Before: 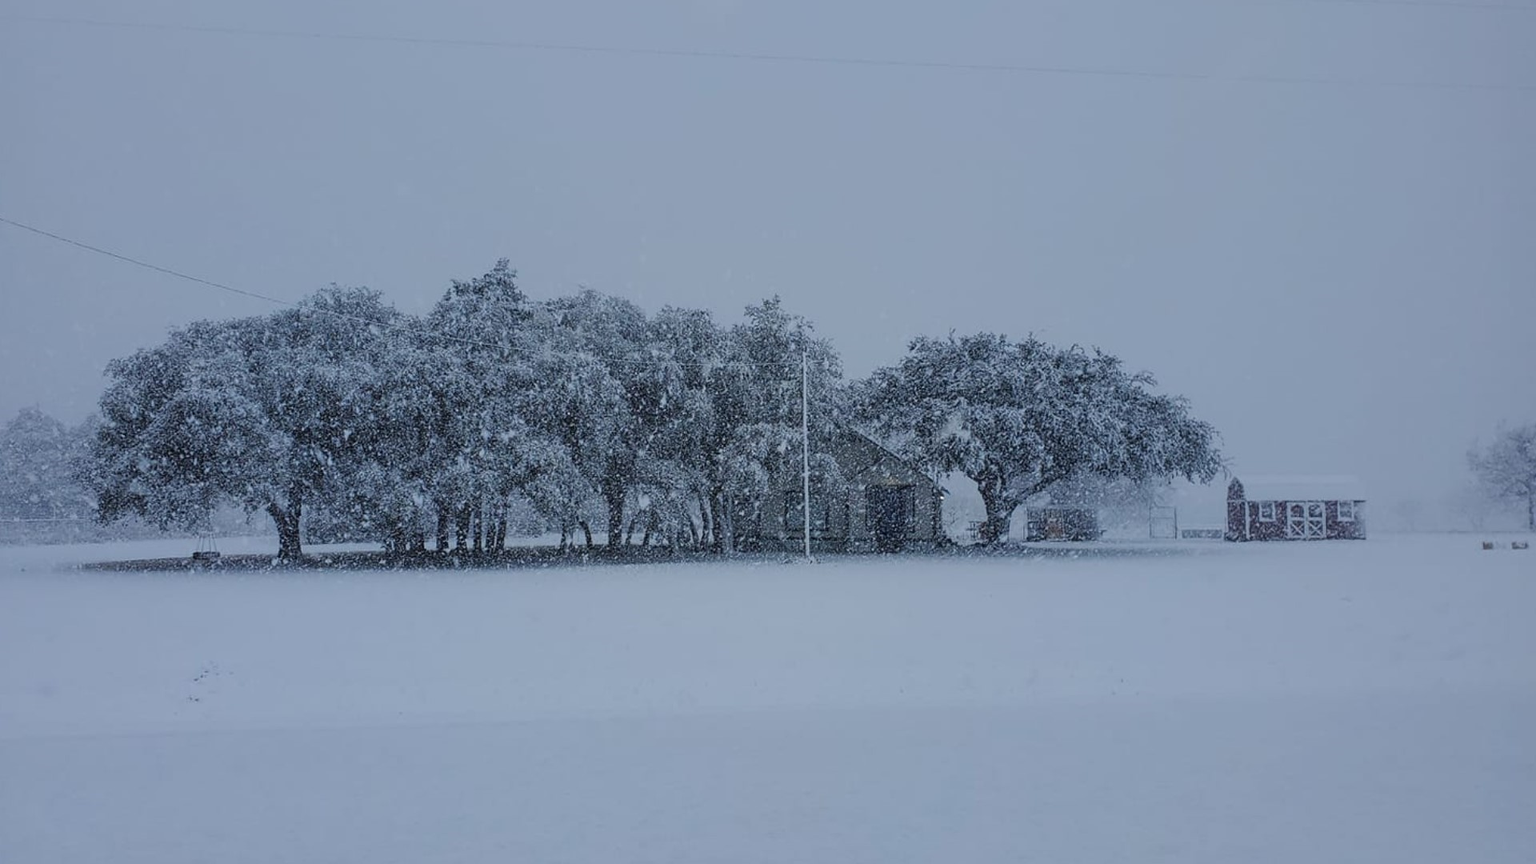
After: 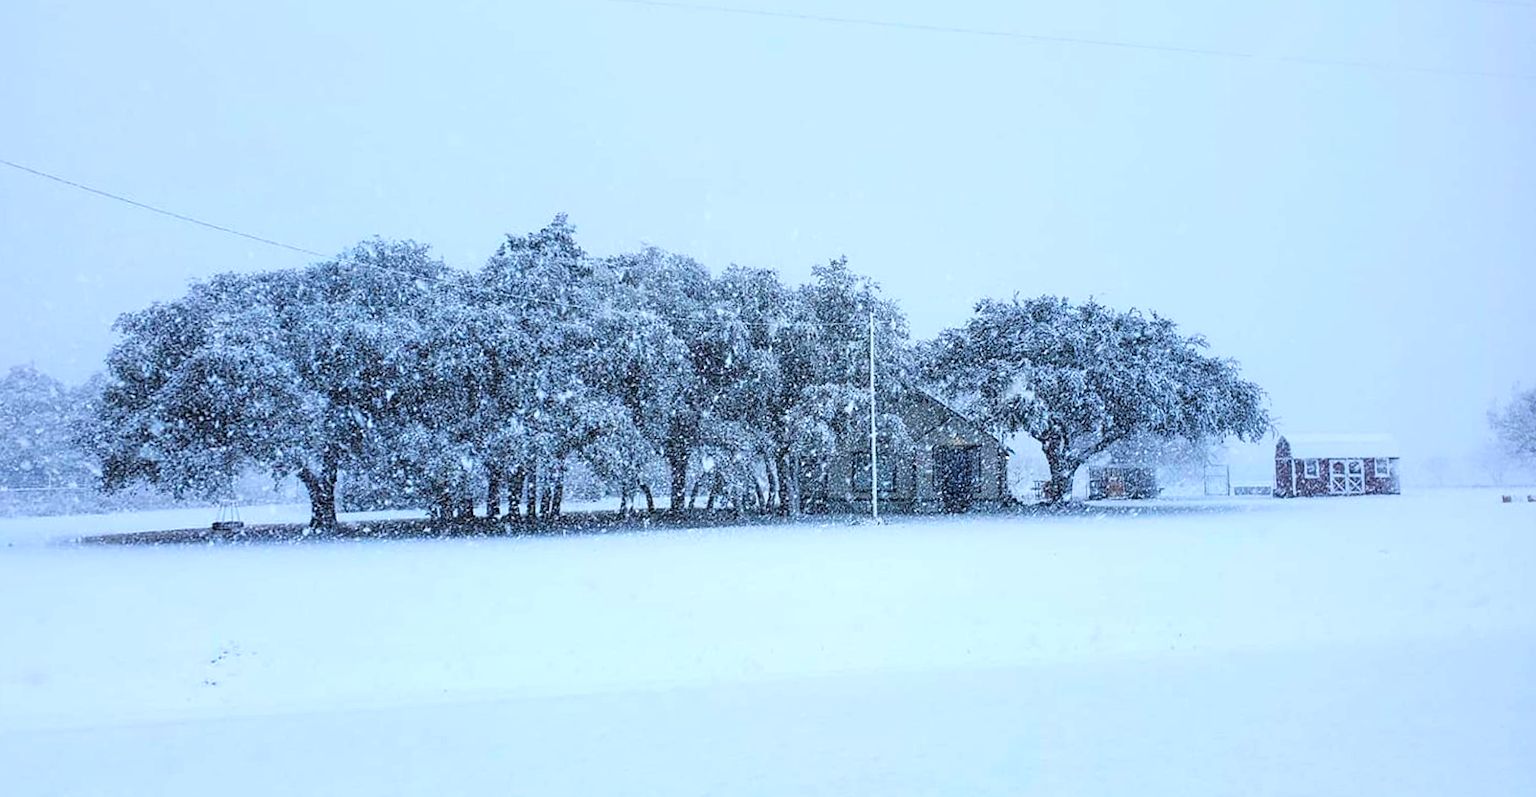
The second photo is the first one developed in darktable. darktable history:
color correction: saturation 1.32
rotate and perspective: rotation -0.013°, lens shift (vertical) -0.027, lens shift (horizontal) 0.178, crop left 0.016, crop right 0.989, crop top 0.082, crop bottom 0.918
levels: mode automatic, black 0.023%, white 99.97%, levels [0.062, 0.494, 0.925]
